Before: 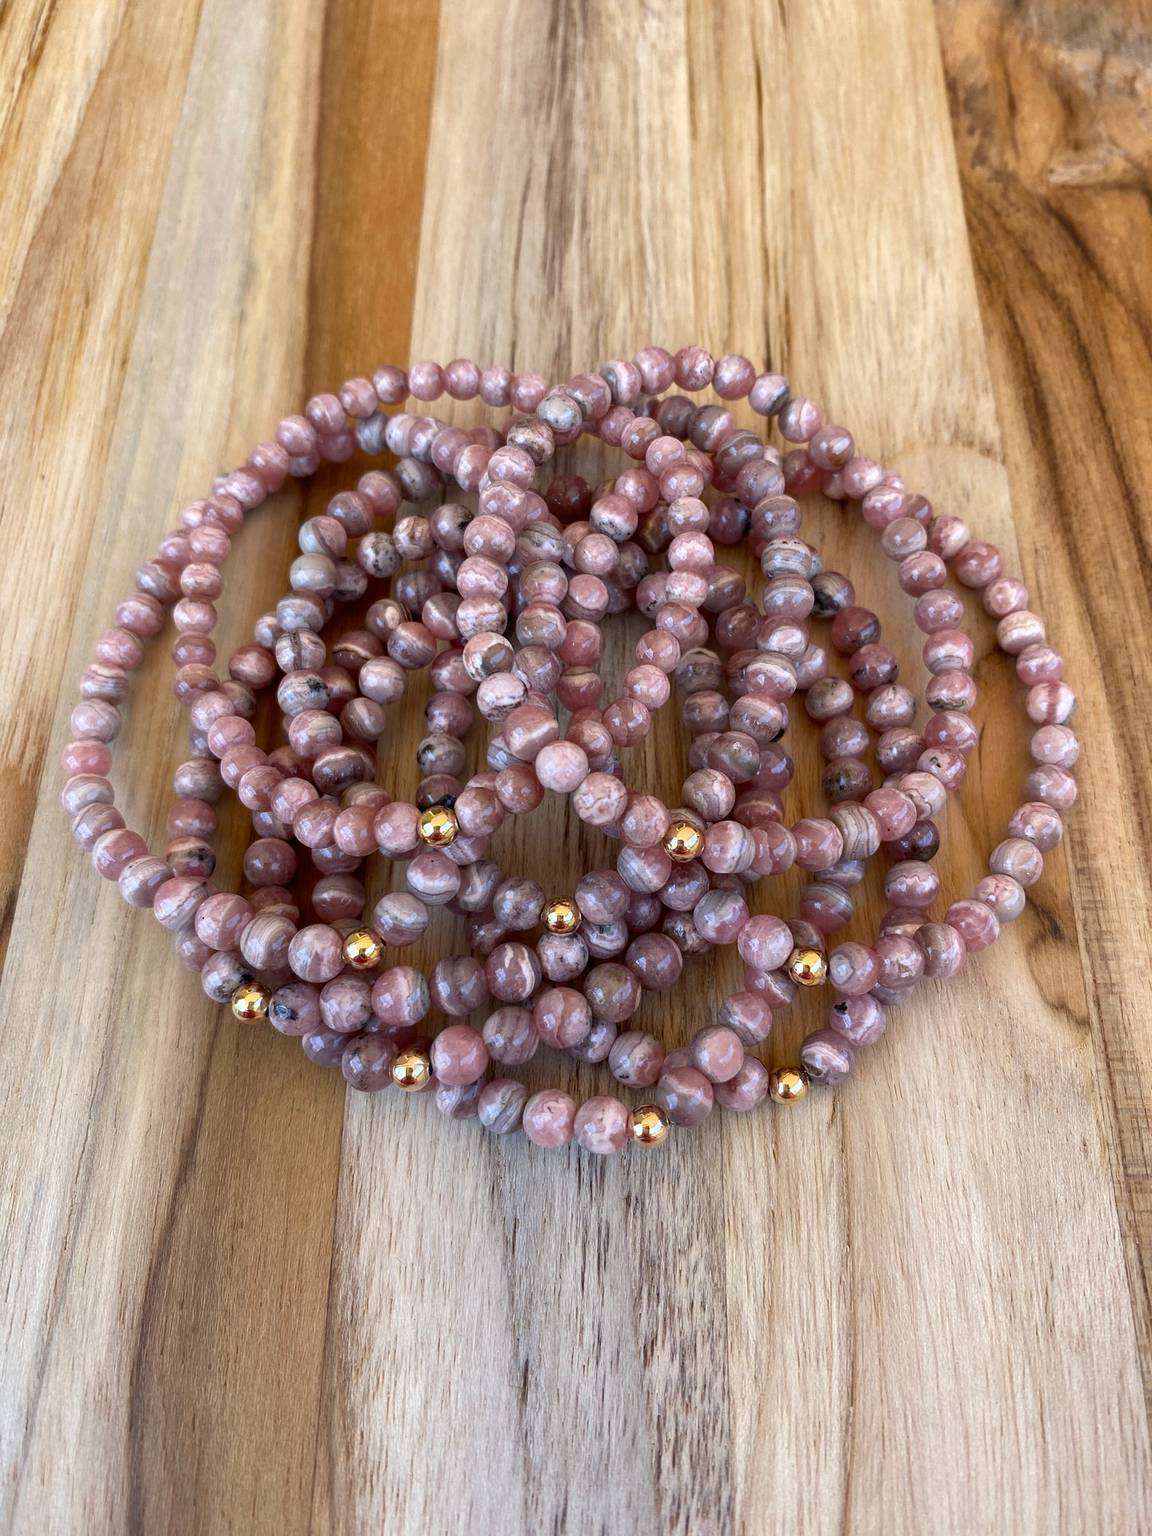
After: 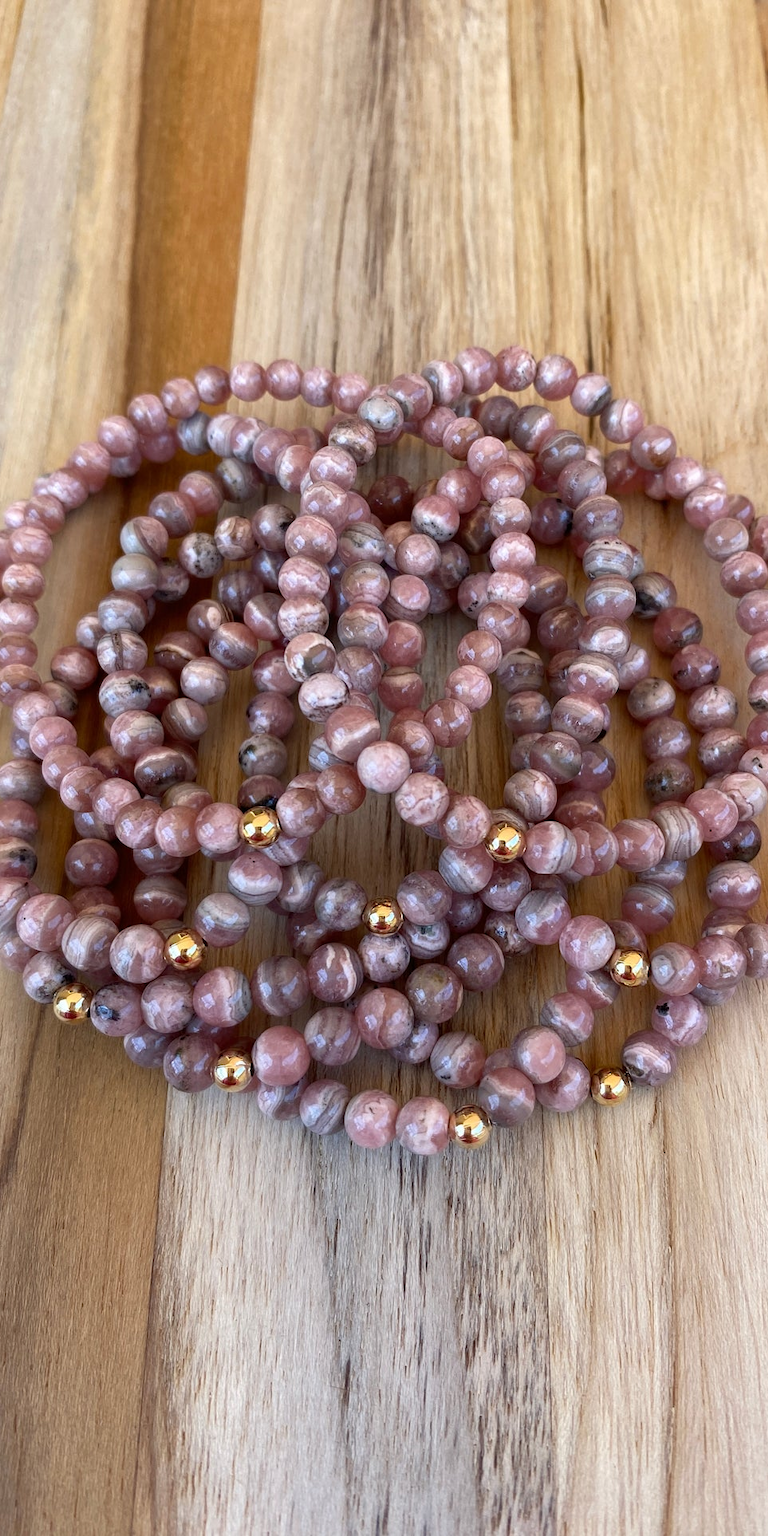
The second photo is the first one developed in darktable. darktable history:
crop and rotate: left 15.535%, right 17.808%
